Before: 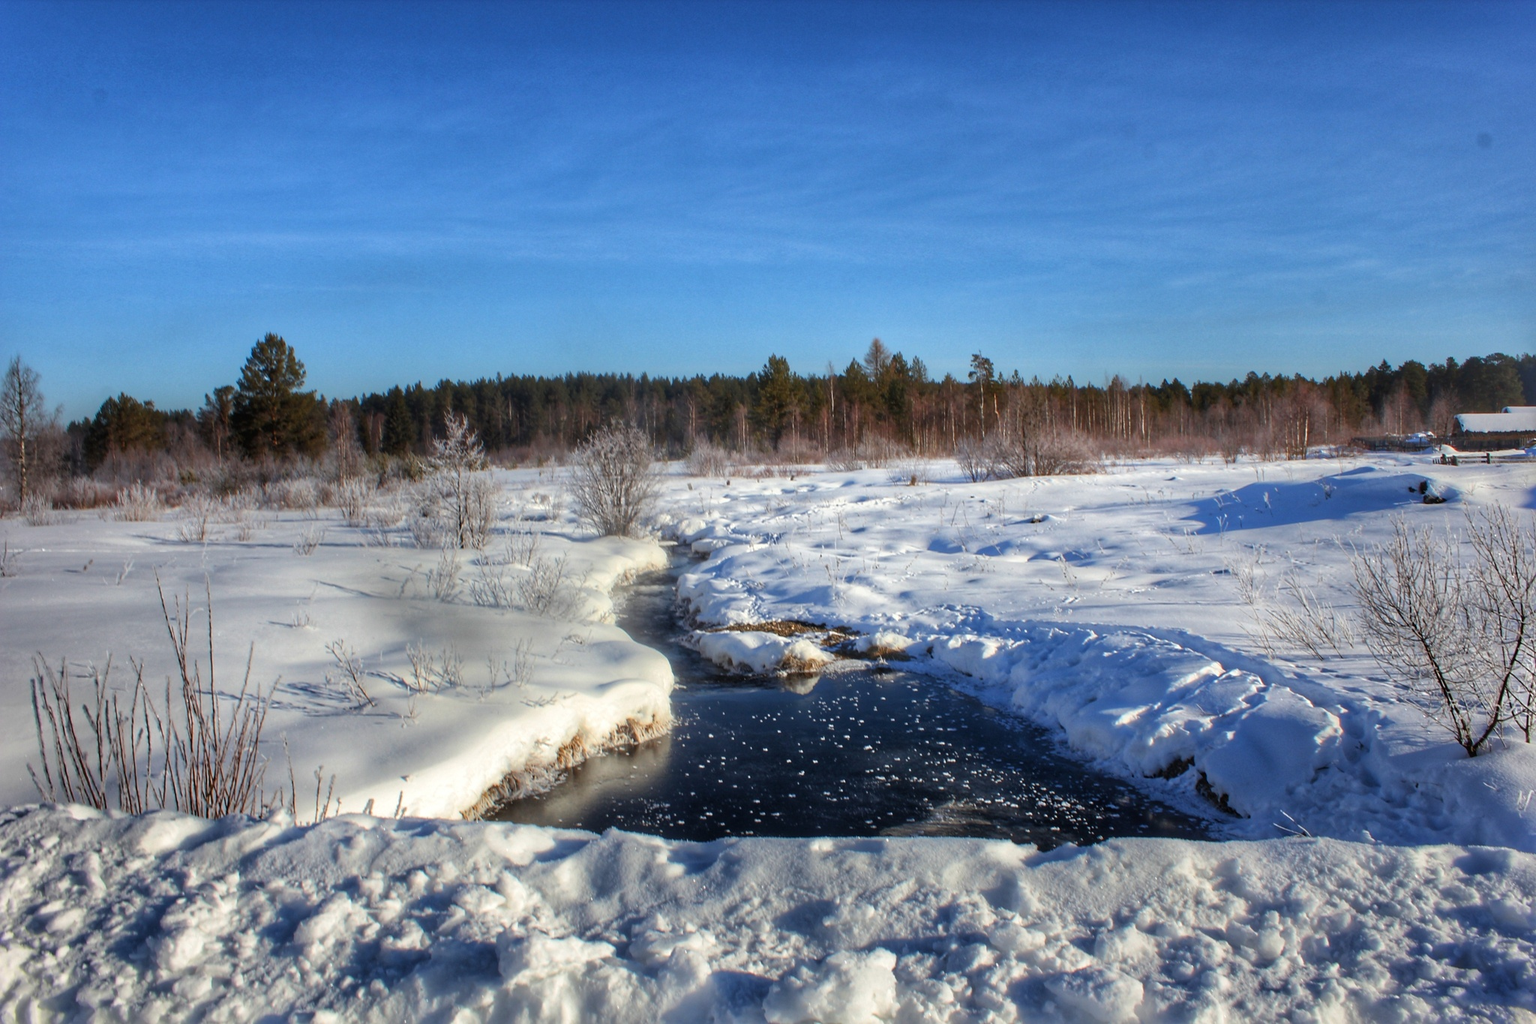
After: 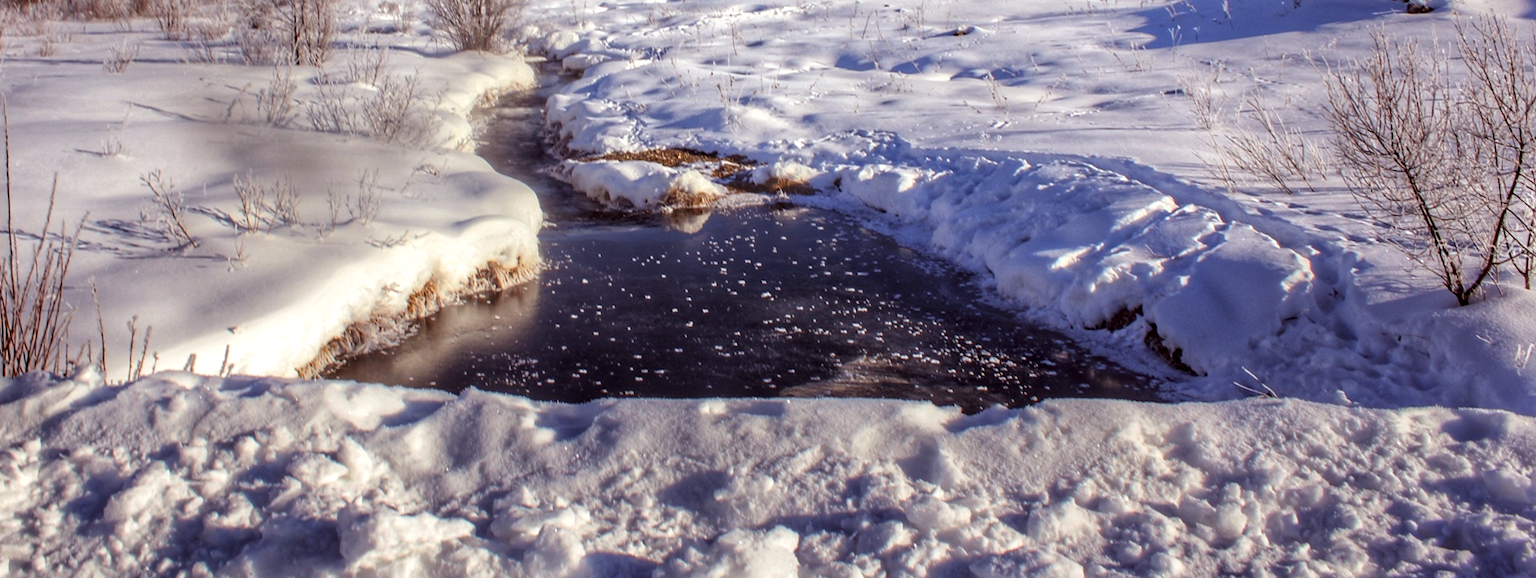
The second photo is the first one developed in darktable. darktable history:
crop and rotate: left 13.306%, top 48.129%, bottom 2.928%
local contrast: on, module defaults
rgb levels: mode RGB, independent channels, levels [[0, 0.474, 1], [0, 0.5, 1], [0, 0.5, 1]]
